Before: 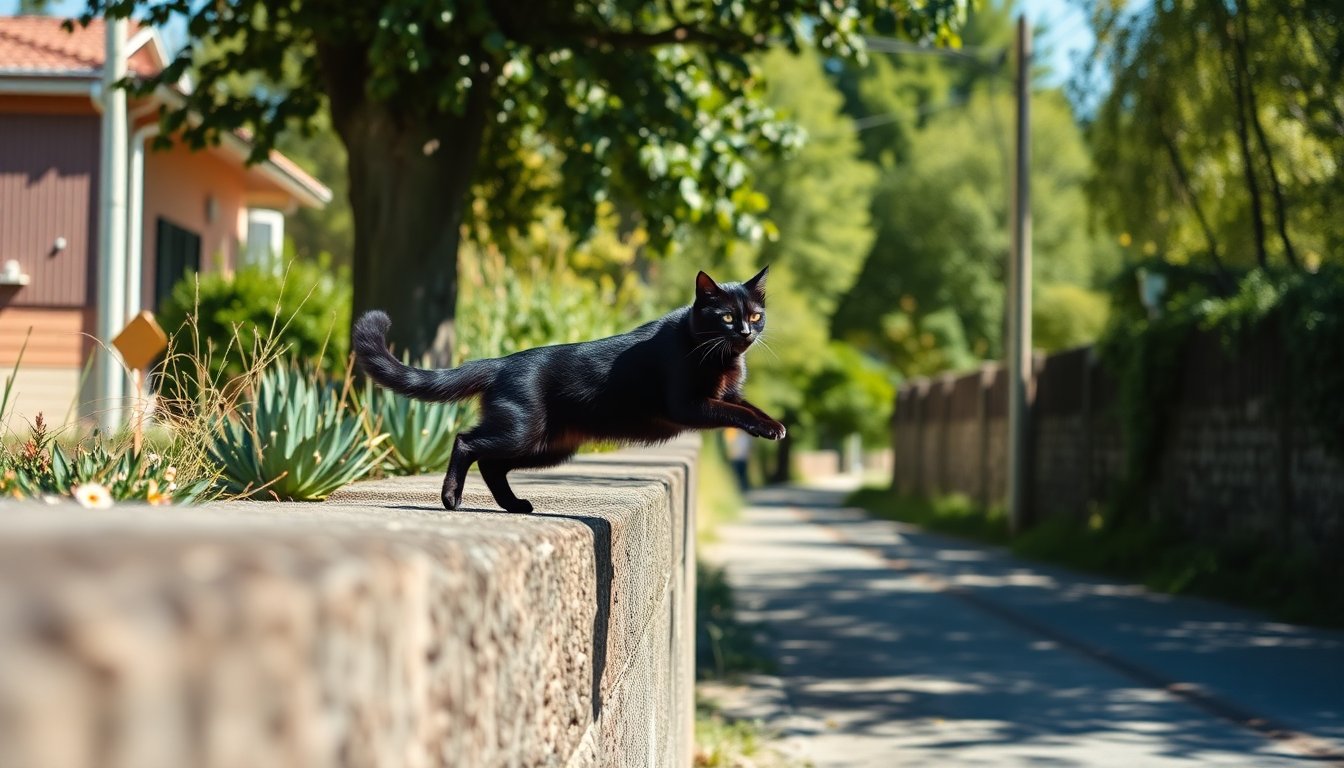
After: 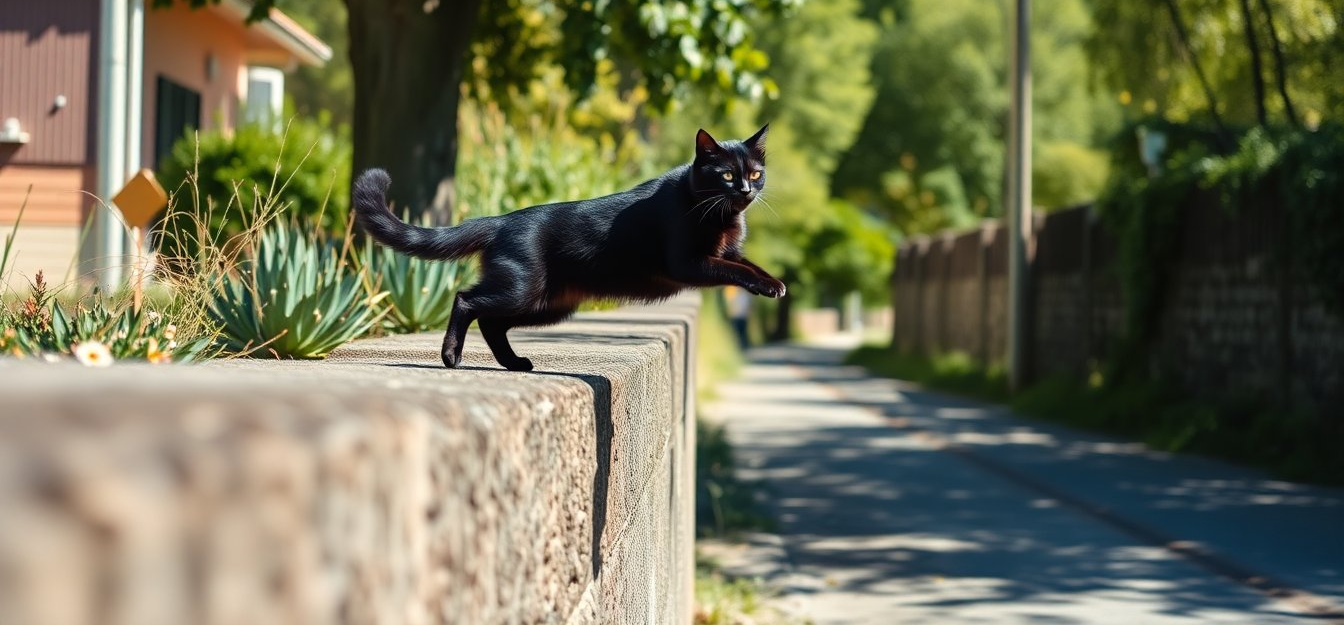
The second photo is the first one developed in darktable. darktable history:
crop and rotate: top 18.507%
